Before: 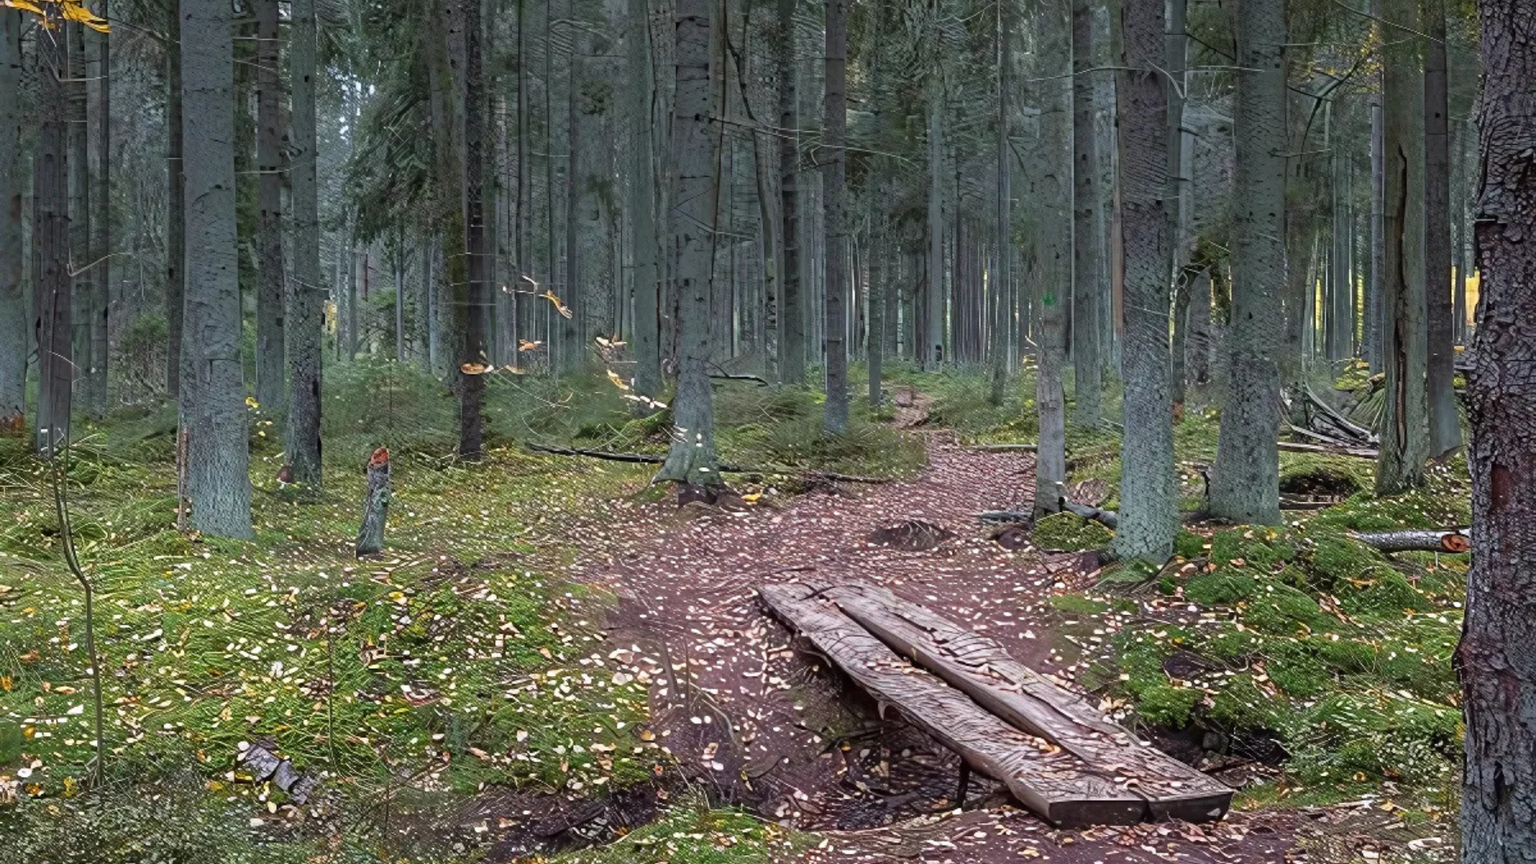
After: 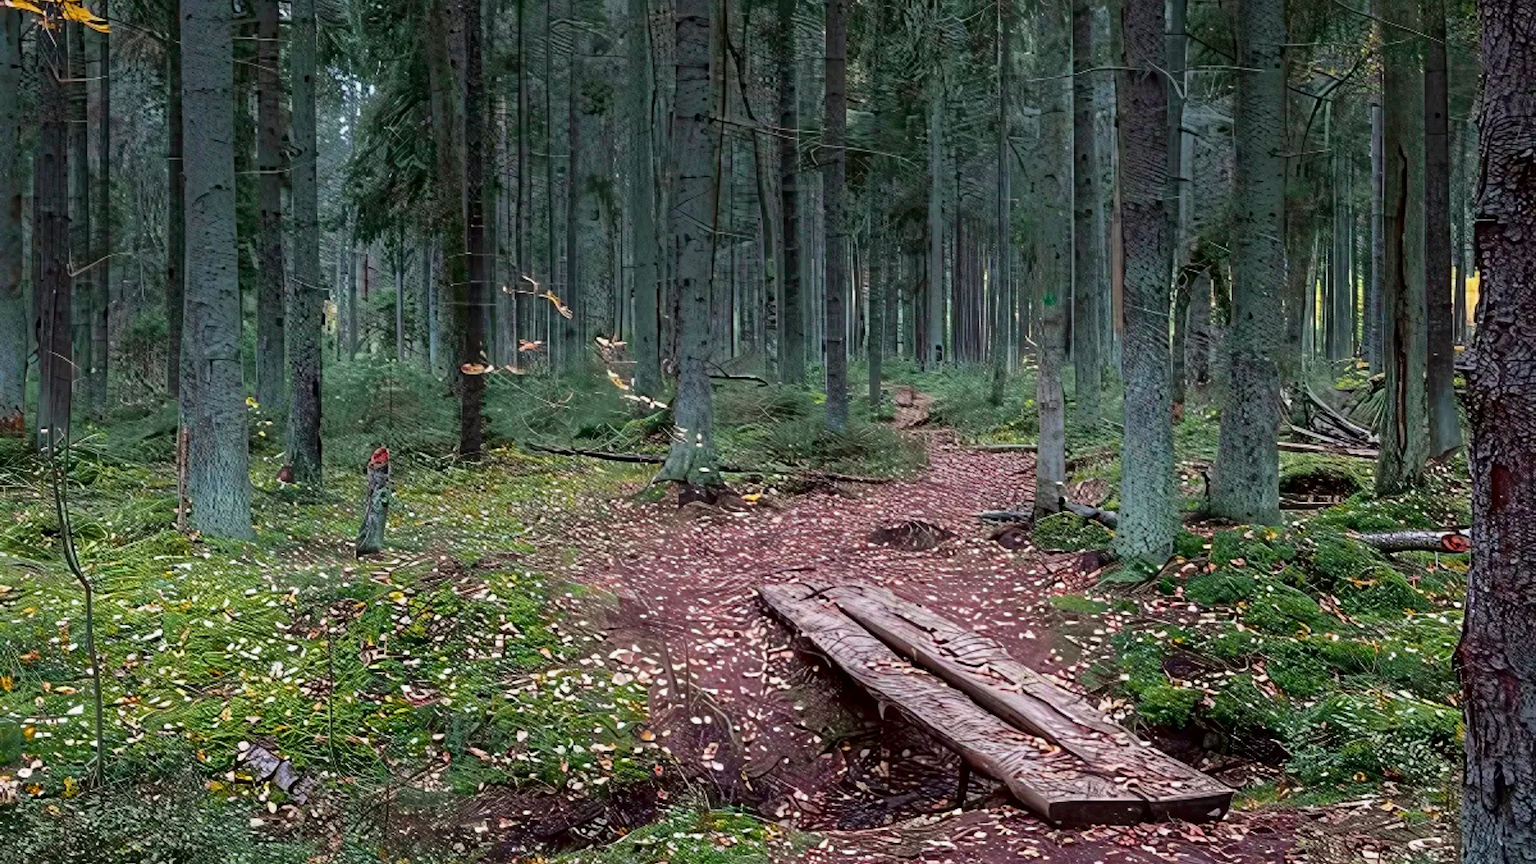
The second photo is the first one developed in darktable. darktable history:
tone curve: curves: ch0 [(0, 0) (0.068, 0.012) (0.183, 0.089) (0.341, 0.283) (0.547, 0.532) (0.828, 0.815) (1, 0.983)]; ch1 [(0, 0) (0.23, 0.166) (0.34, 0.308) (0.371, 0.337) (0.429, 0.411) (0.477, 0.462) (0.499, 0.498) (0.529, 0.537) (0.559, 0.582) (0.743, 0.798) (1, 1)]; ch2 [(0, 0) (0.431, 0.414) (0.498, 0.503) (0.524, 0.528) (0.568, 0.546) (0.6, 0.597) (0.634, 0.645) (0.728, 0.742) (1, 1)], color space Lab, independent channels, preserve colors none
